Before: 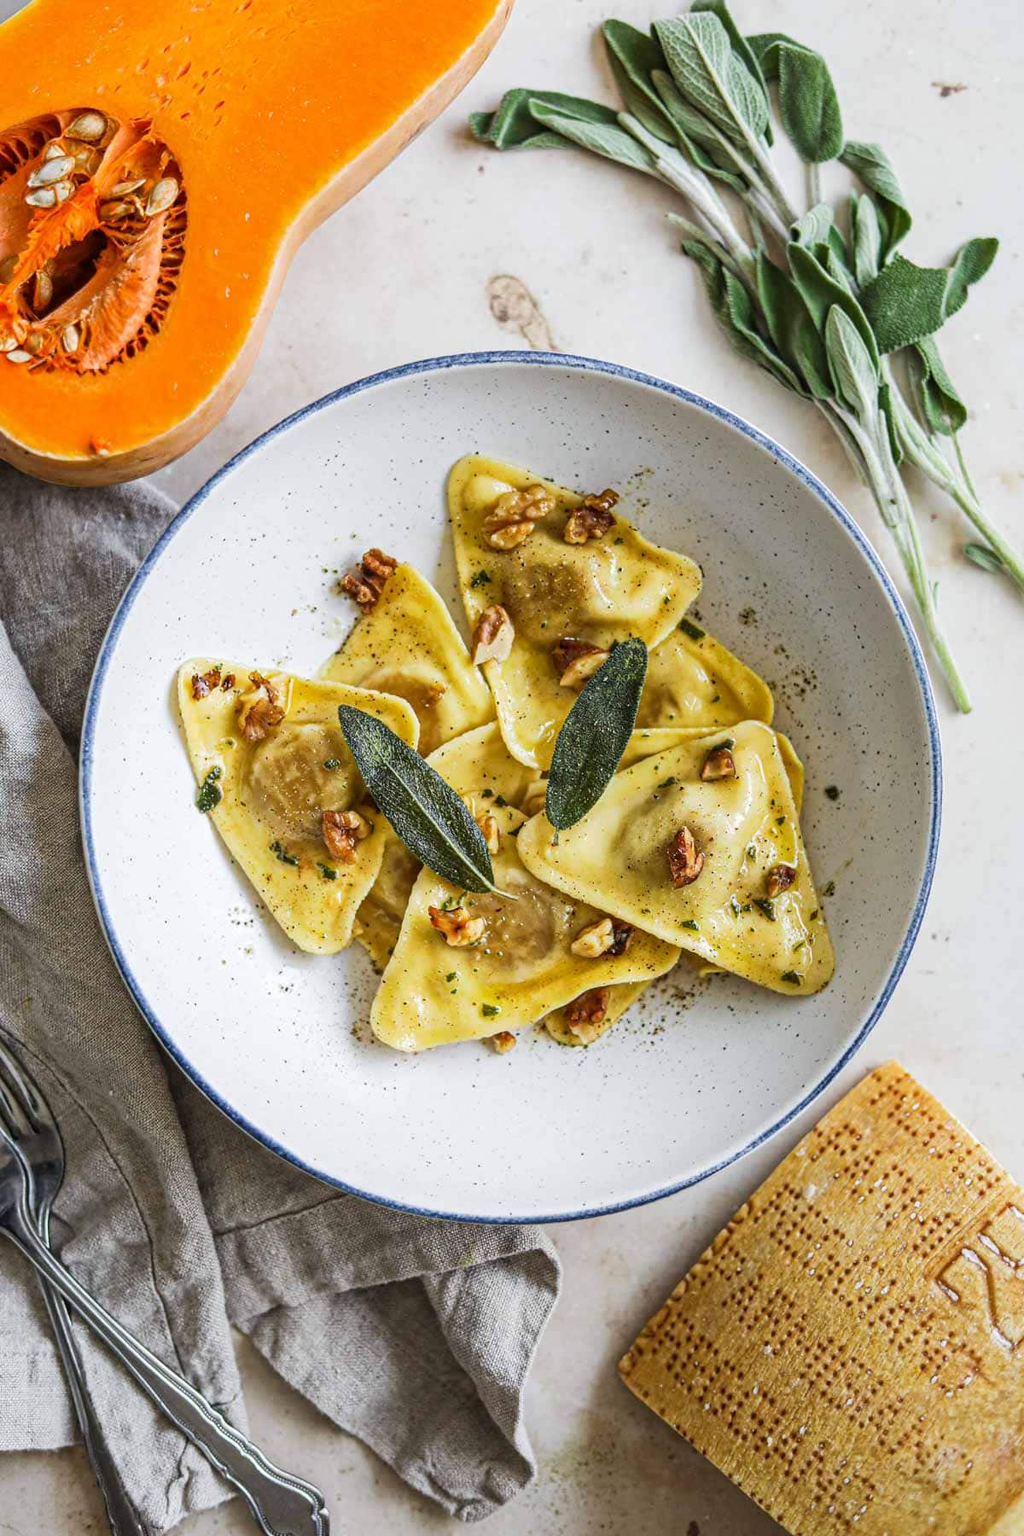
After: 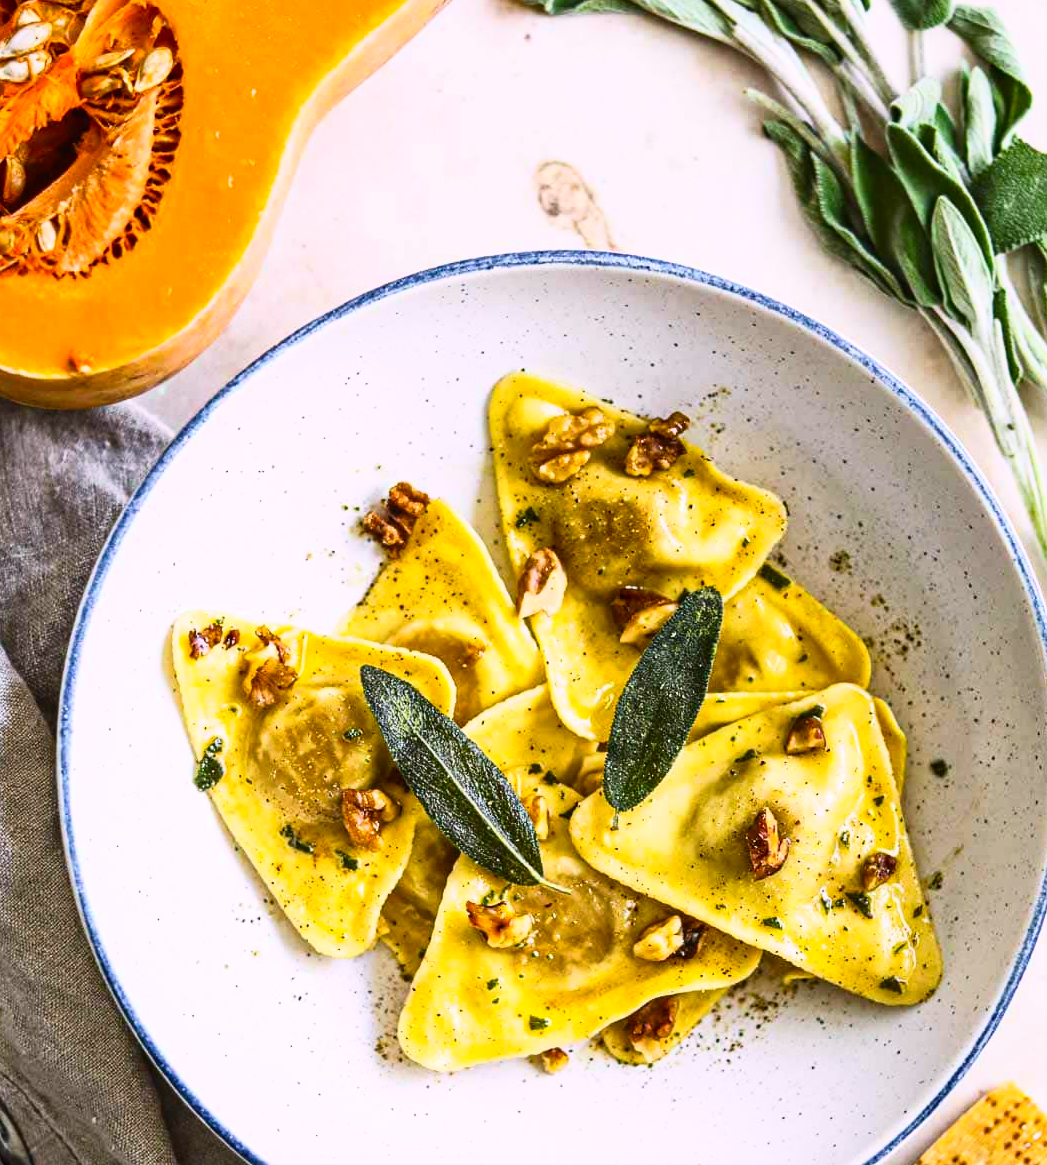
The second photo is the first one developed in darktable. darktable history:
color balance rgb: highlights gain › chroma 1.437%, highlights gain › hue 312.47°, perceptual saturation grading › global saturation 30.002%, global vibrance 20%
crop: left 3.022%, top 8.949%, right 9.646%, bottom 26.278%
tone curve: curves: ch0 [(0, 0.013) (0.198, 0.175) (0.512, 0.582) (0.625, 0.754) (0.81, 0.934) (1, 1)], color space Lab, independent channels, preserve colors none
